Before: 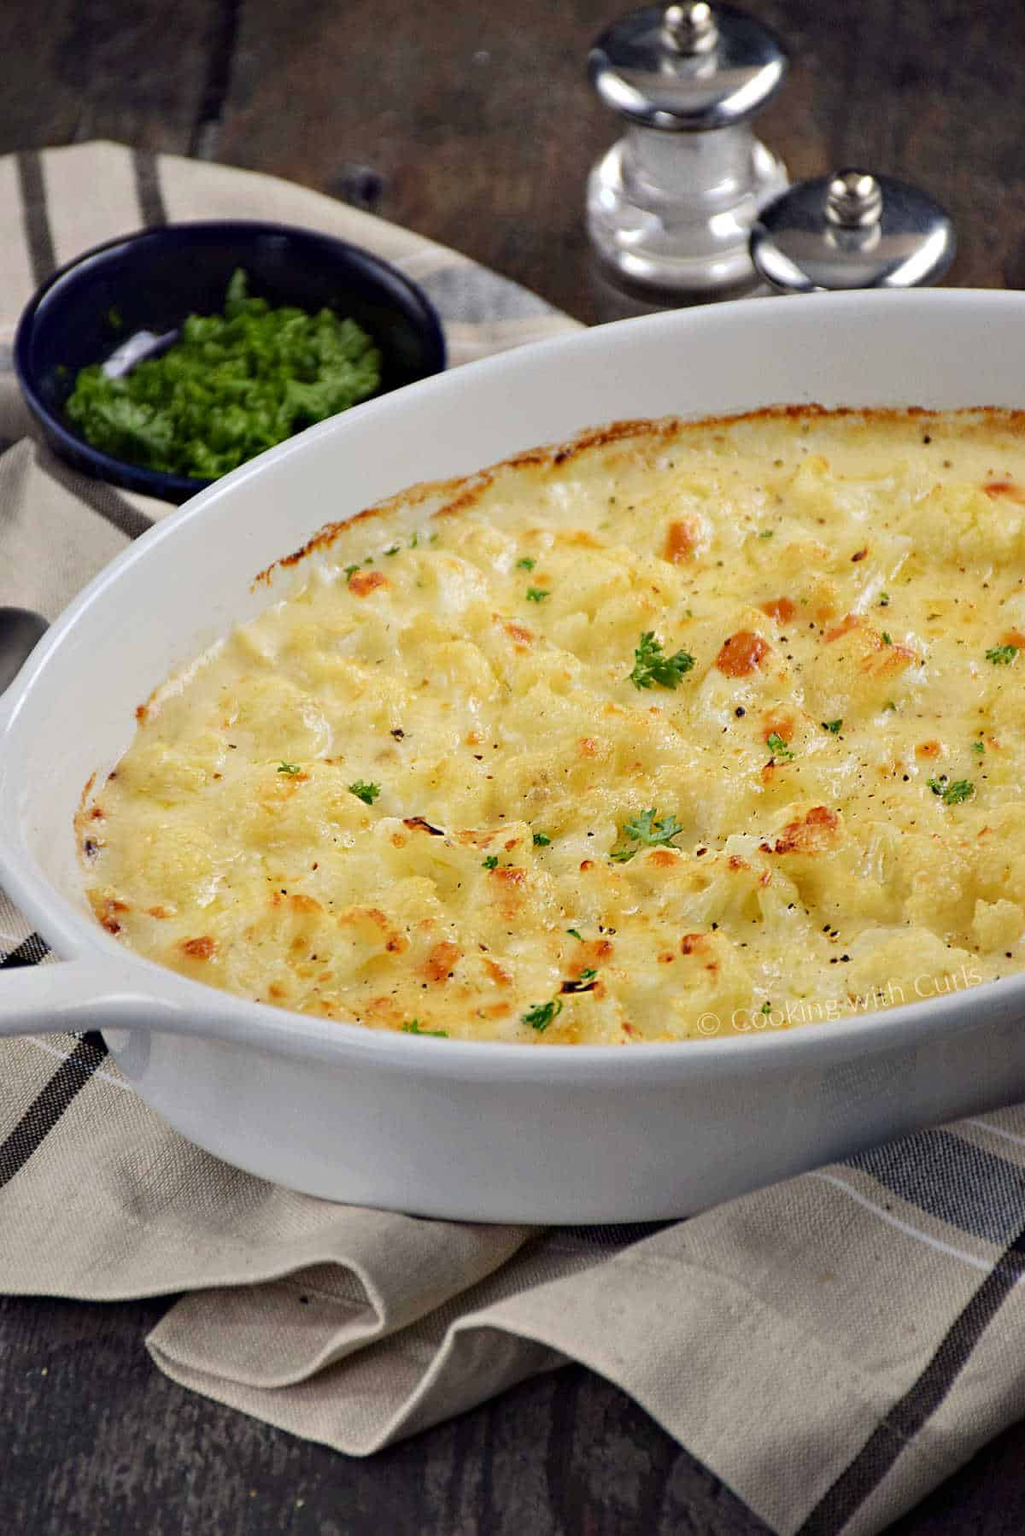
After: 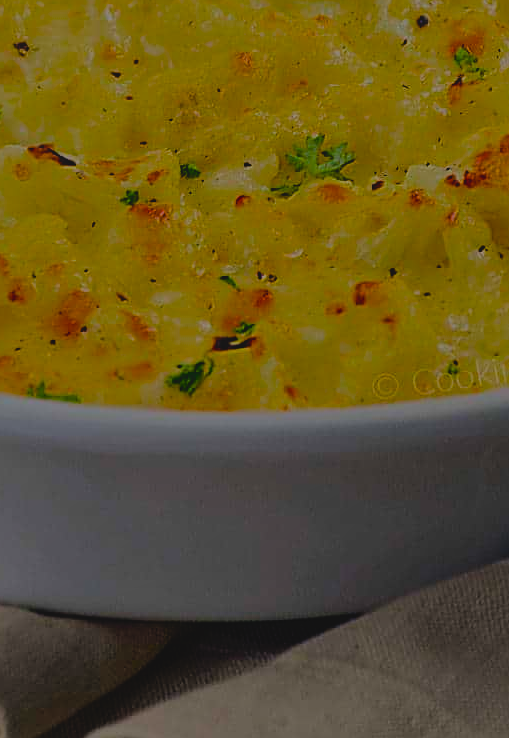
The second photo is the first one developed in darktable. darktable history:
contrast brightness saturation: contrast 0.041, saturation 0.162
filmic rgb: black relative exposure -7.13 EV, white relative exposure 5.38 EV, hardness 3.03
sharpen: on, module defaults
color balance rgb: linear chroma grading › shadows 31.337%, linear chroma grading › global chroma -1.542%, linear chroma grading › mid-tones 4.277%, perceptual saturation grading › global saturation 29.542%, global vibrance 28.146%
crop: left 37.066%, top 45.195%, right 20.51%, bottom 13.739%
exposure: black level correction -0.03, compensate highlight preservation false
local contrast: highlights 68%, shadows 67%, detail 81%, midtone range 0.326
tone equalizer: -8 EV -1.98 EV, -7 EV -1.96 EV, -6 EV -1.98 EV, -5 EV -1.97 EV, -4 EV -1.97 EV, -3 EV -1.97 EV, -2 EV -1.99 EV, -1 EV -1.61 EV, +0 EV -1.97 EV
